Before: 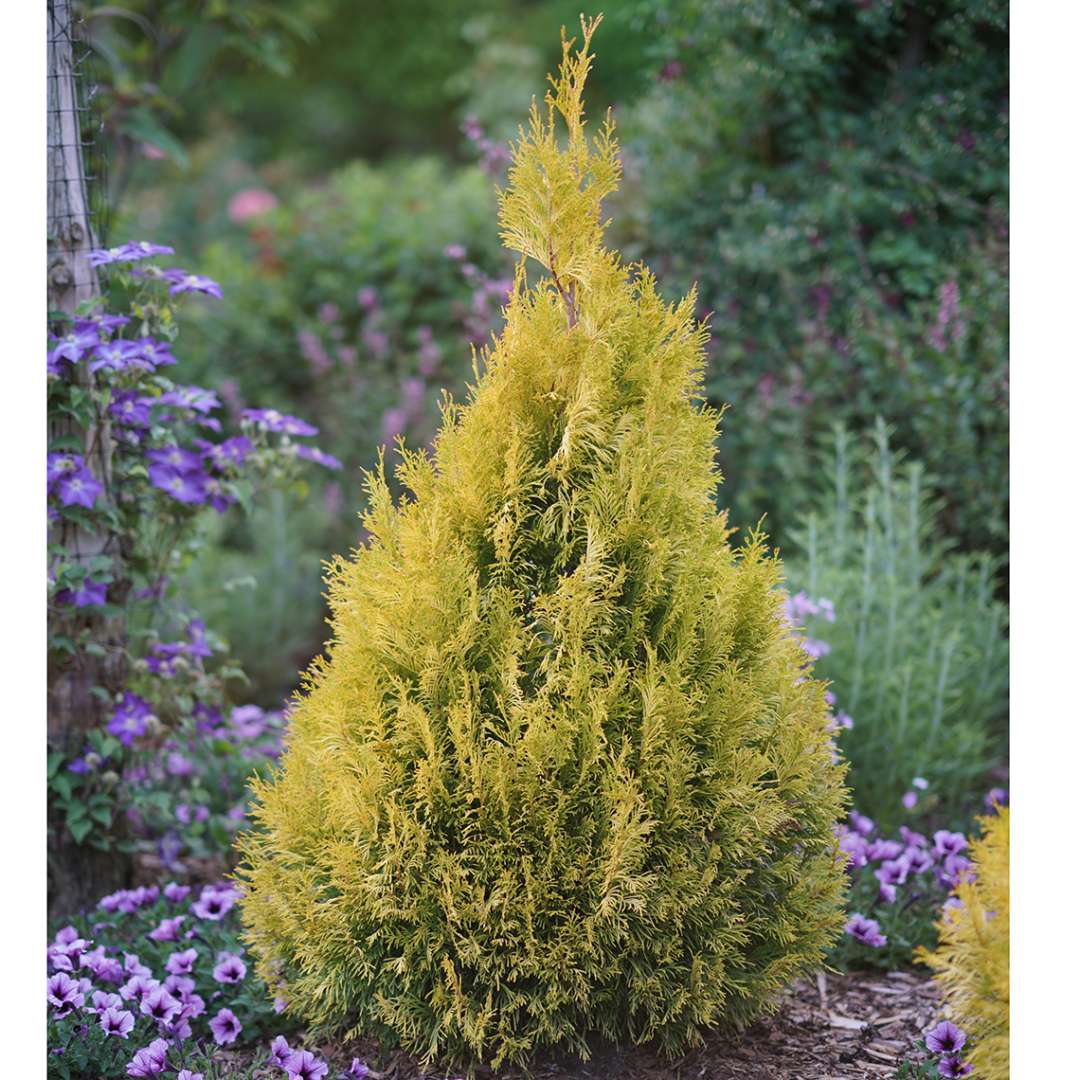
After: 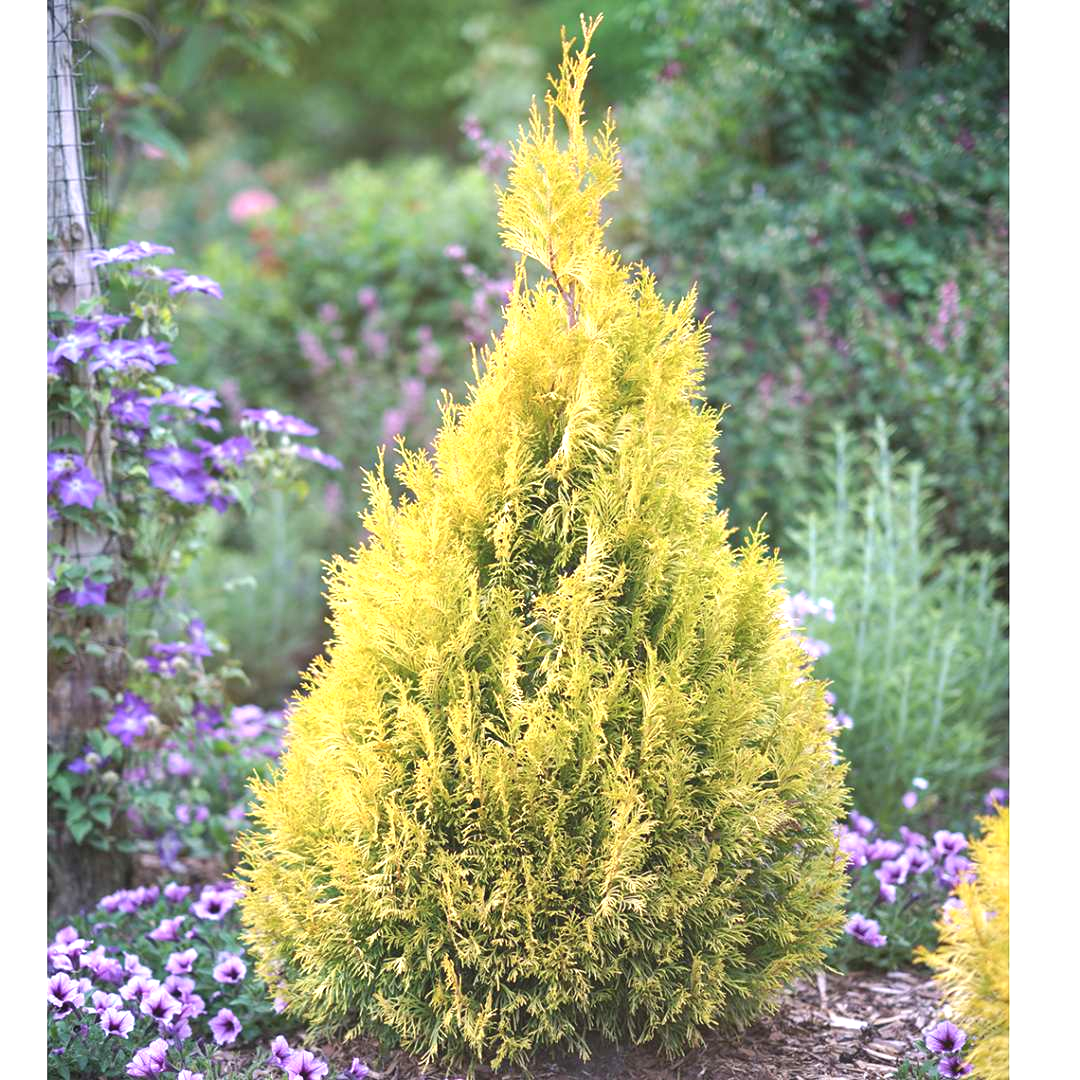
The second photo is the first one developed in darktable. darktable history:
exposure: black level correction 0, exposure 1.182 EV, compensate highlight preservation false
contrast brightness saturation: contrast -0.103, saturation -0.095
tone equalizer: edges refinement/feathering 500, mask exposure compensation -1.57 EV, preserve details no
